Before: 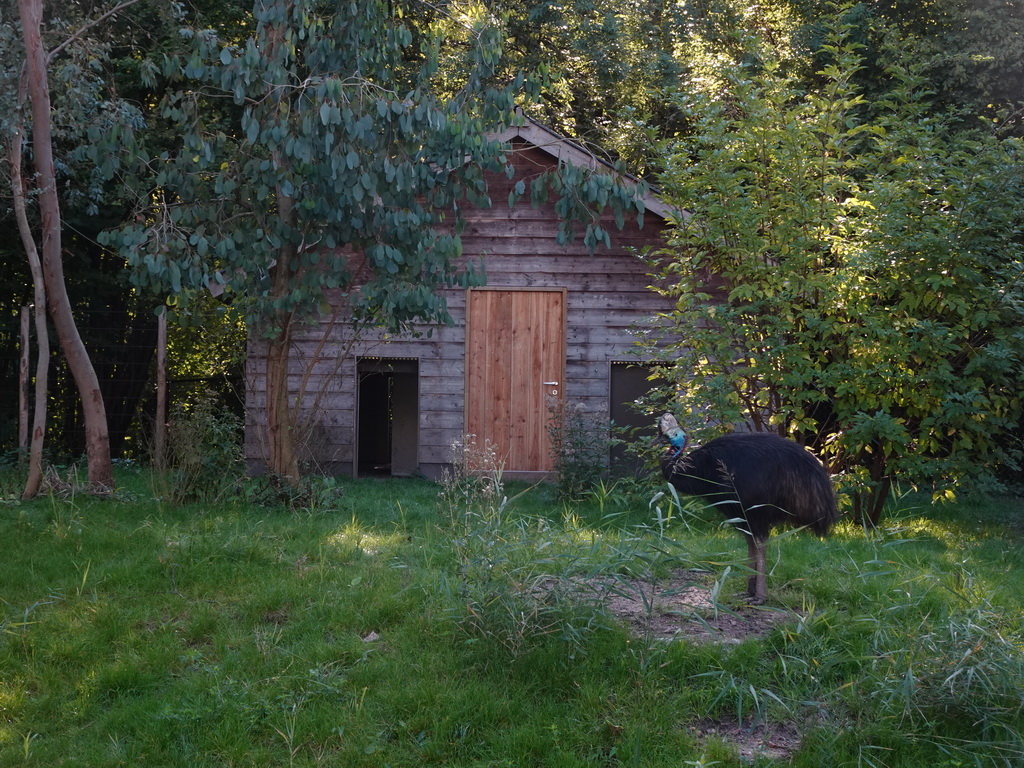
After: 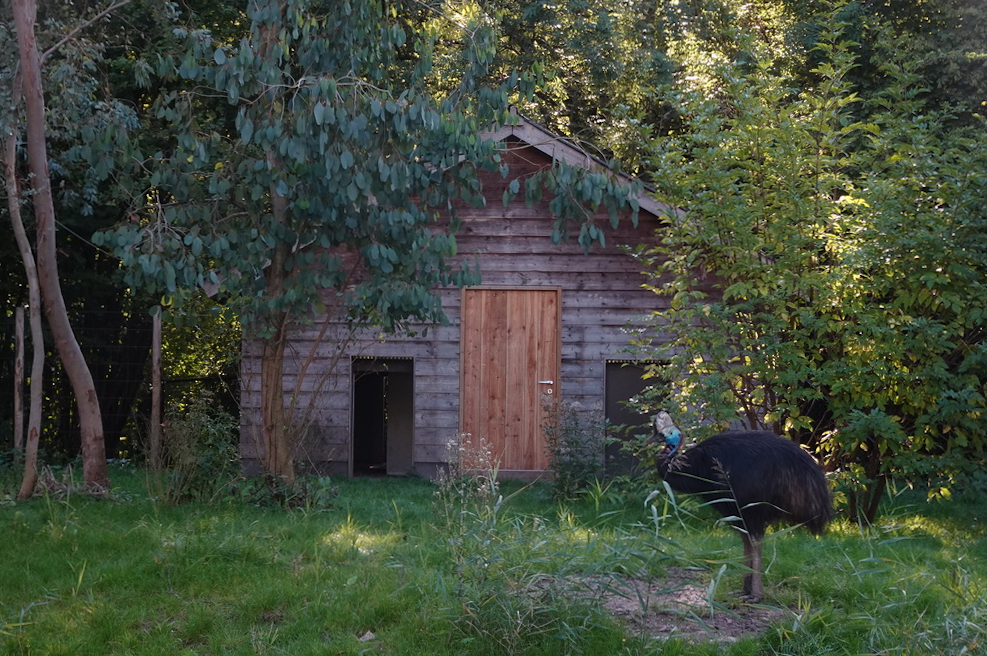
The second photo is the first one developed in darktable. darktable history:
crop and rotate: angle 0.191°, left 0.3%, right 2.804%, bottom 14.135%
